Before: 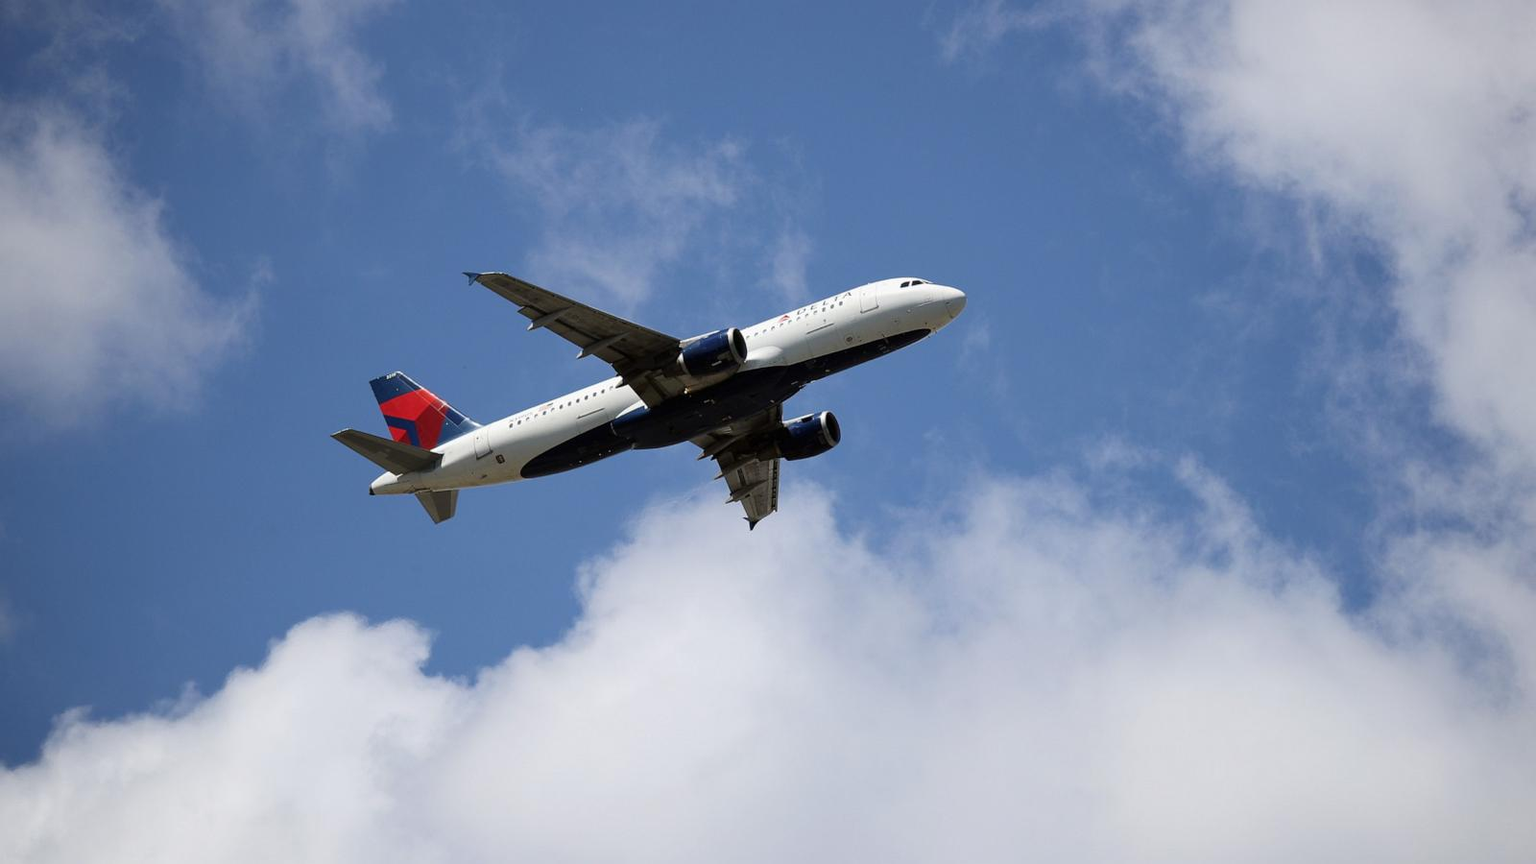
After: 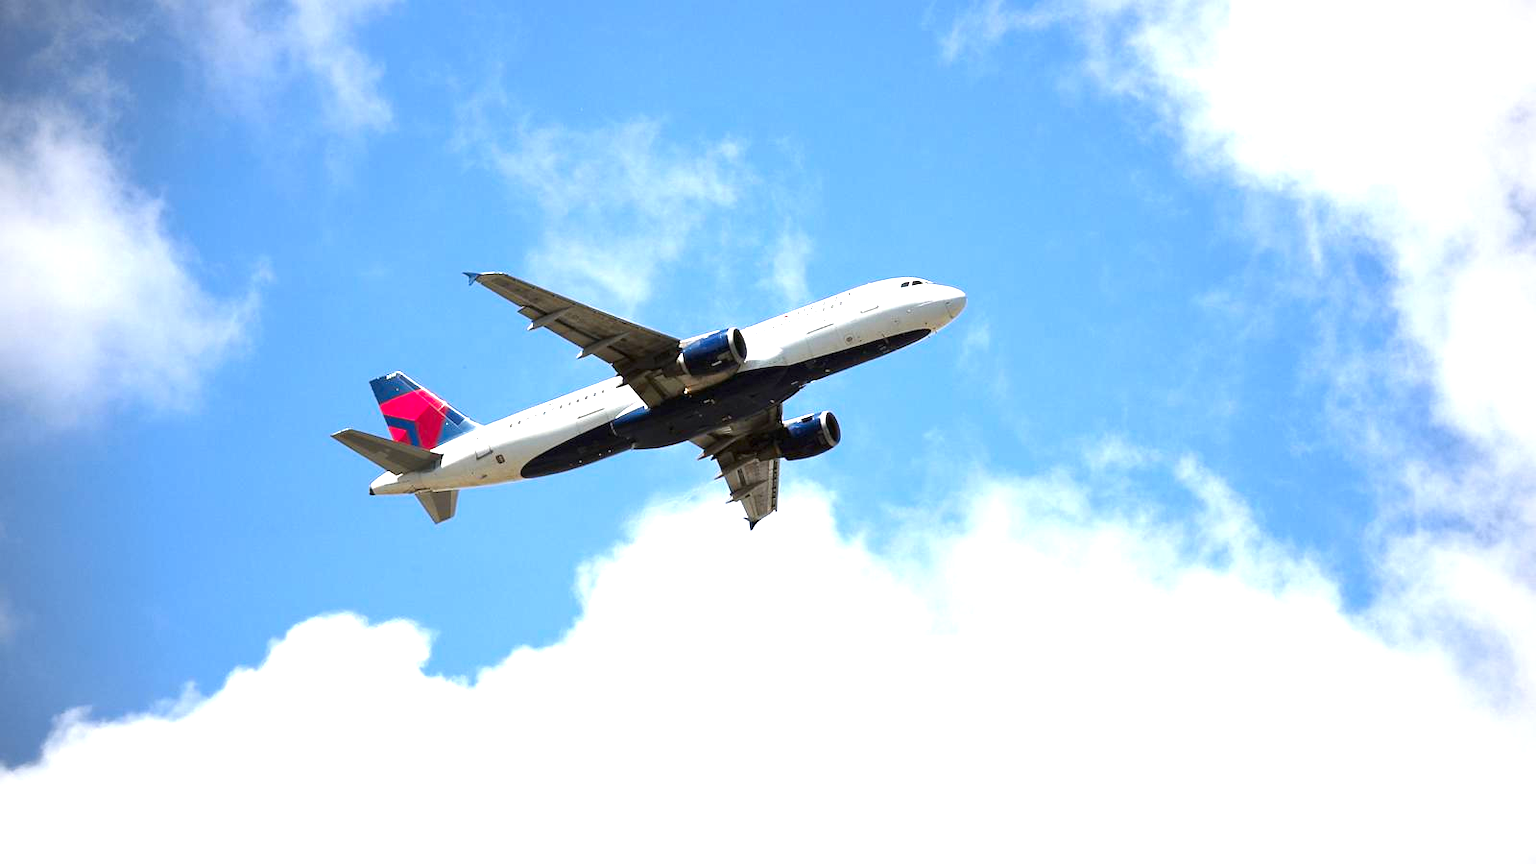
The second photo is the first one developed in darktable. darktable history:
exposure: black level correction 0, exposure 1.541 EV, compensate highlight preservation false
vignetting: fall-off radius 61.23%
color zones: curves: ch1 [(0.263, 0.53) (0.376, 0.287) (0.487, 0.512) (0.748, 0.547) (1, 0.513)]; ch2 [(0.262, 0.45) (0.751, 0.477)]
color balance rgb: perceptual saturation grading › global saturation 0.94%, global vibrance 9.386%
